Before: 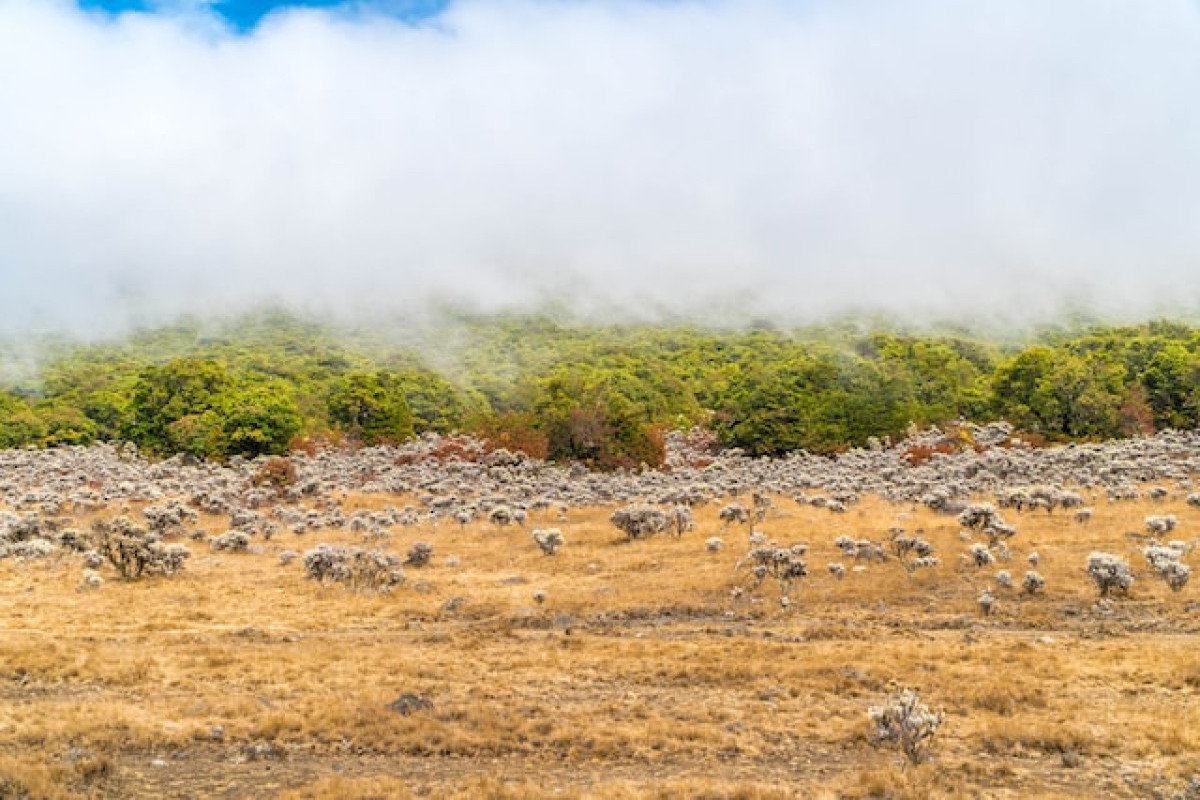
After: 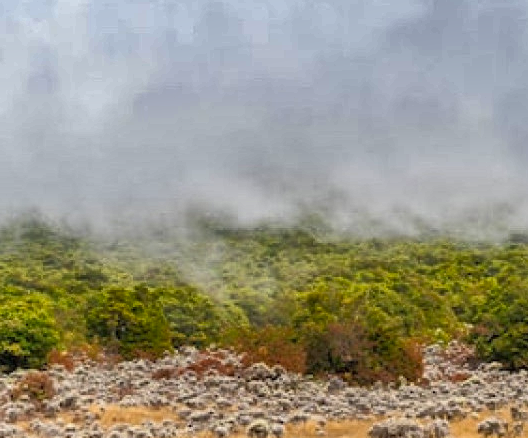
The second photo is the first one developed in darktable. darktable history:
shadows and highlights: shadows 19.13, highlights -83.41, soften with gaussian
local contrast: mode bilateral grid, contrast 15, coarseness 36, detail 105%, midtone range 0.2
crop: left 20.248%, top 10.86%, right 35.675%, bottom 34.321%
